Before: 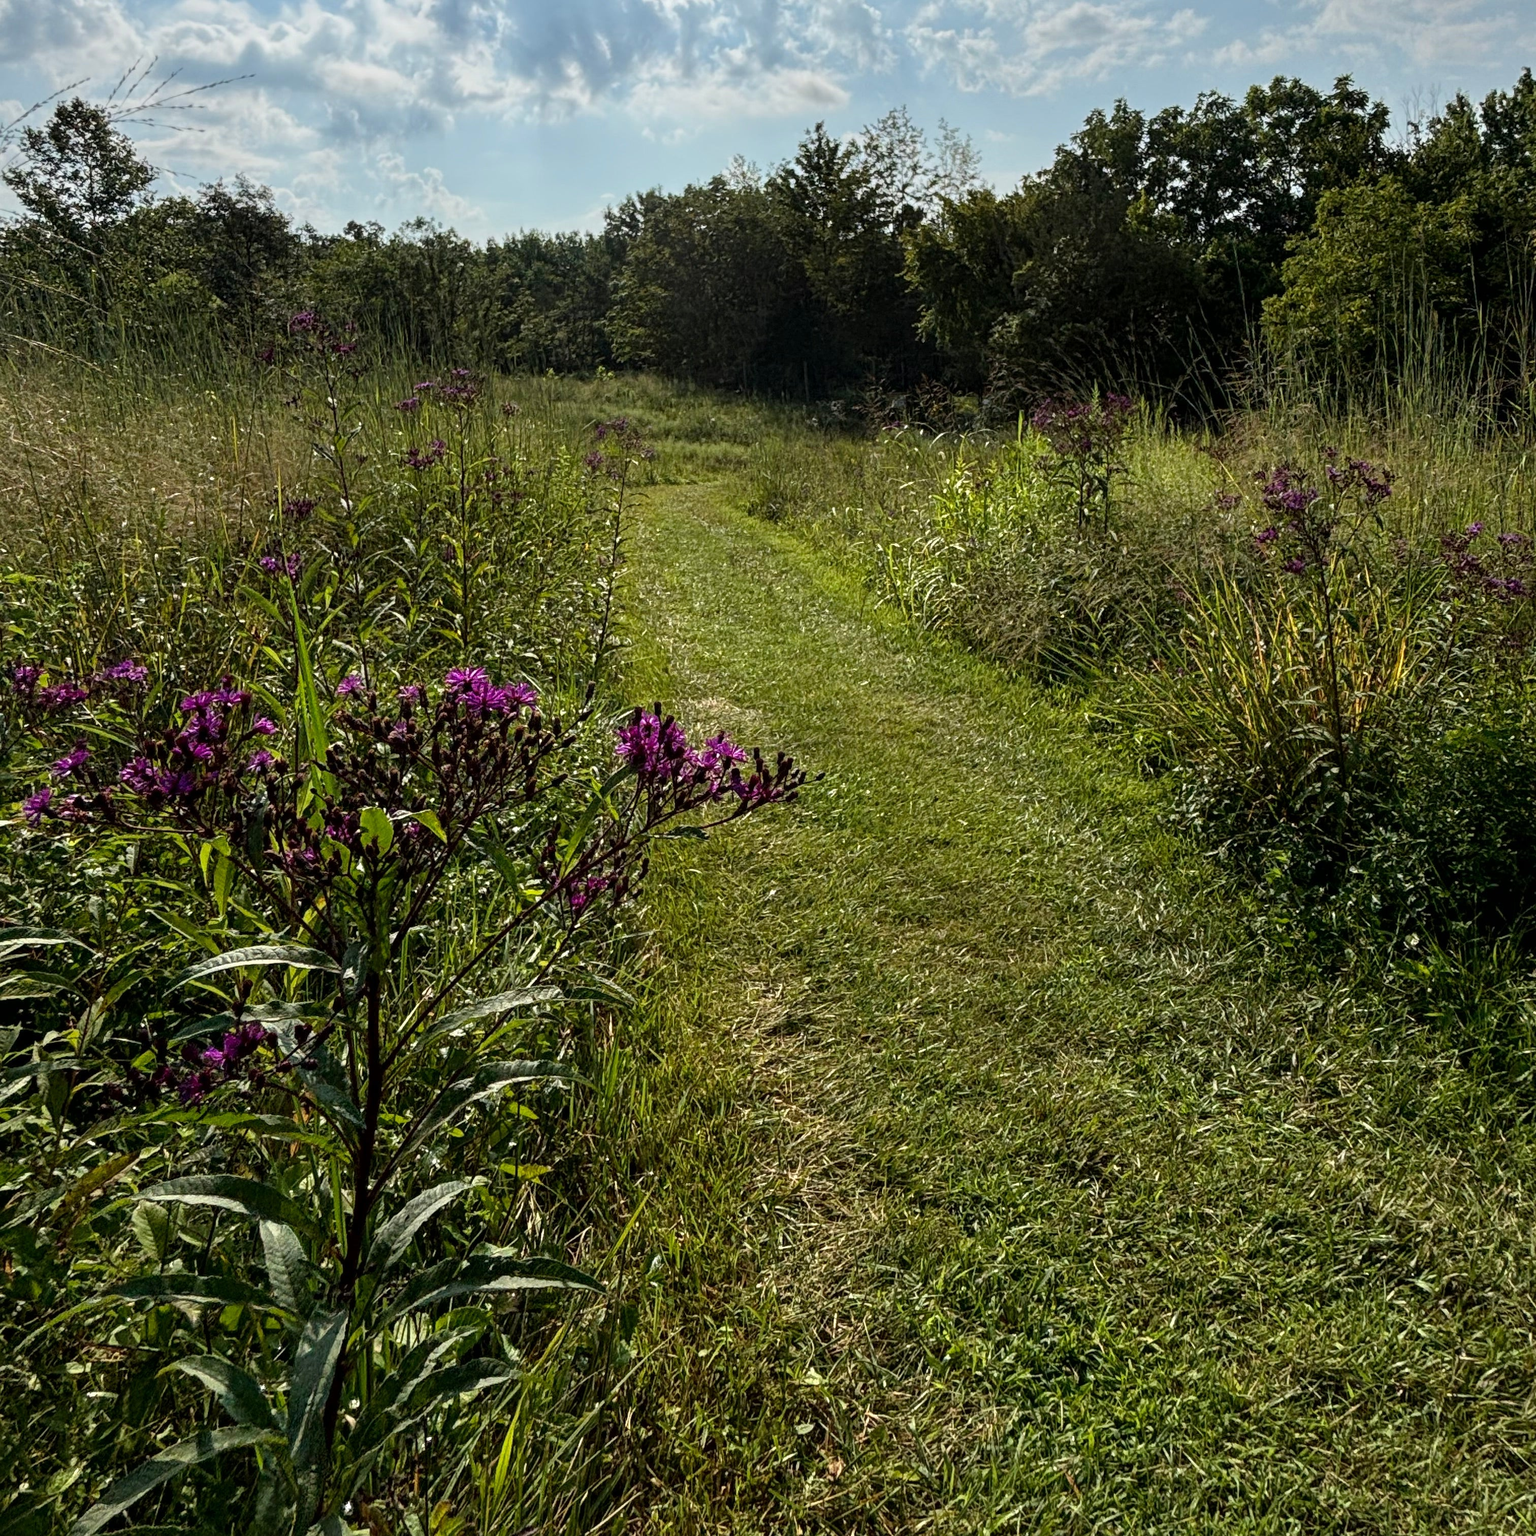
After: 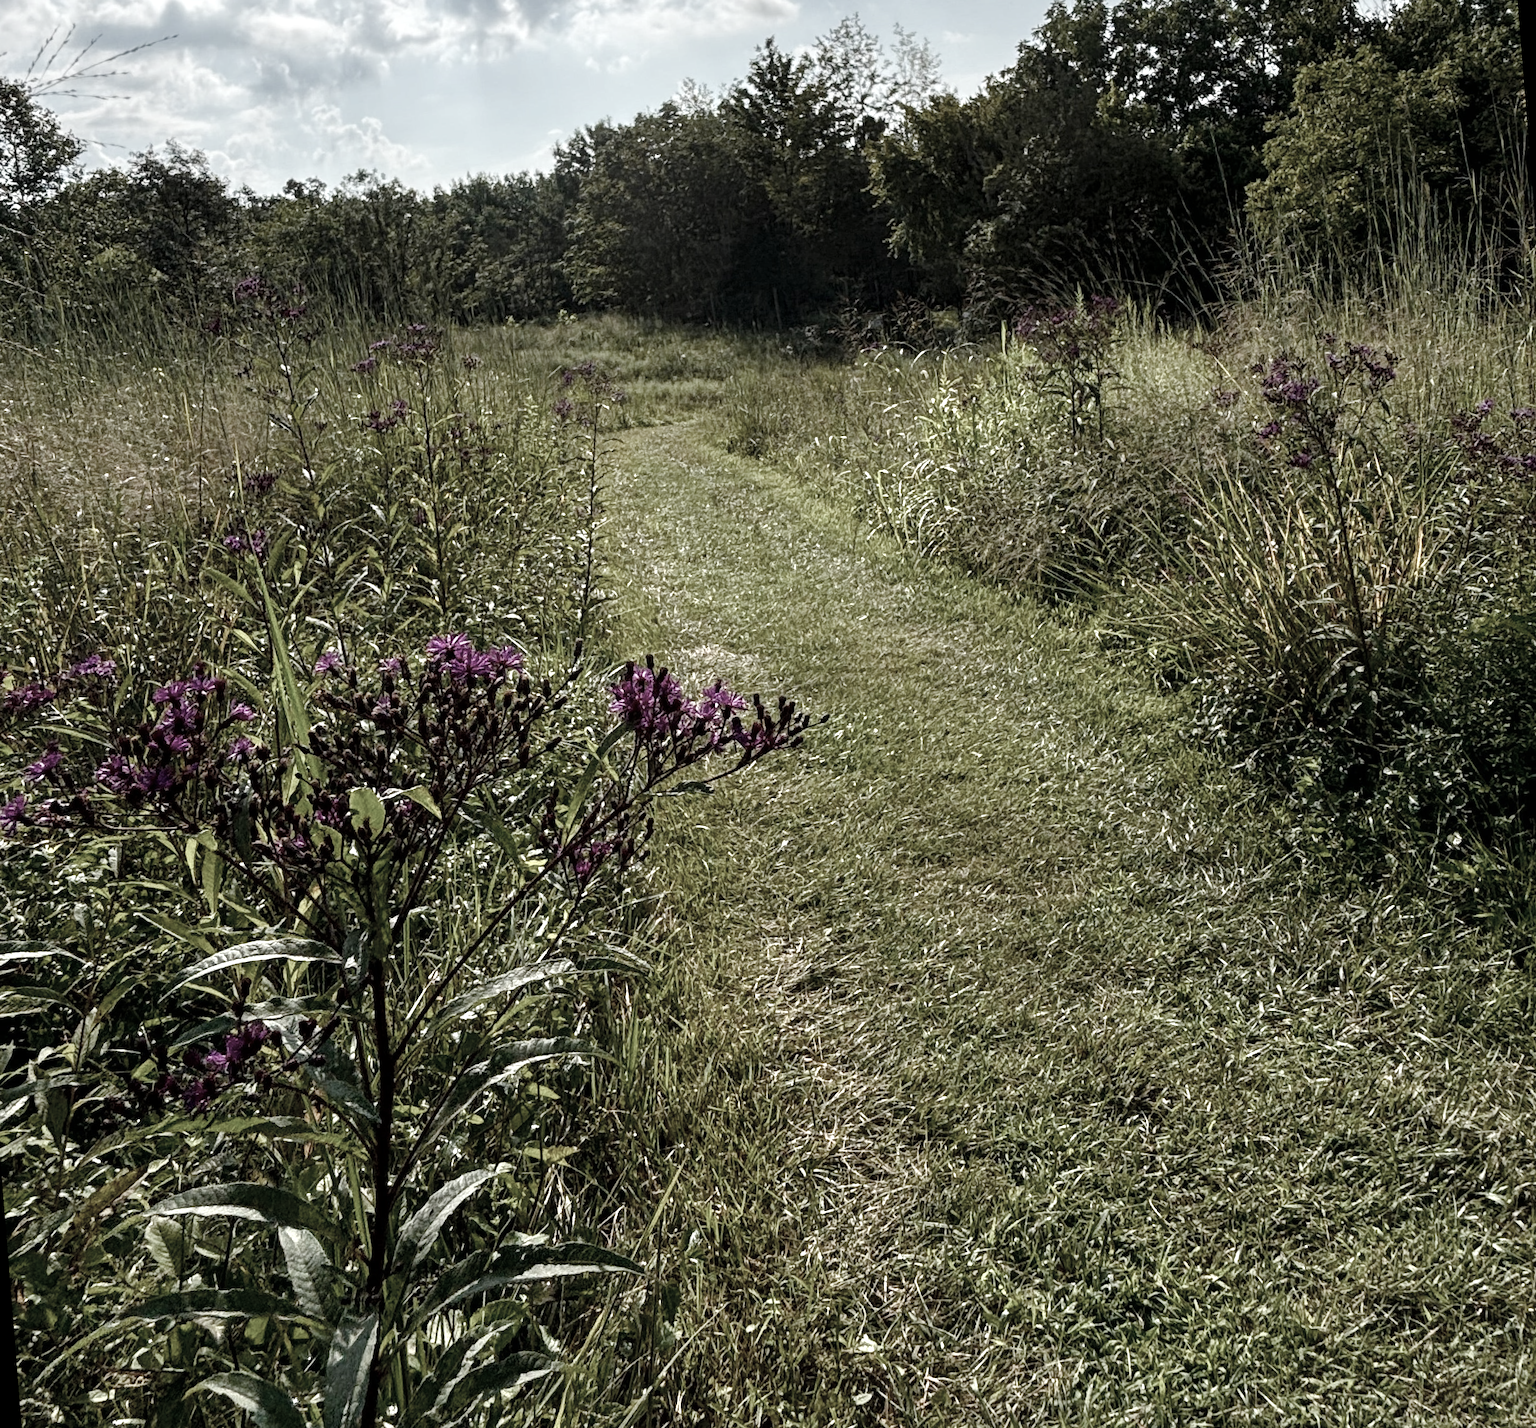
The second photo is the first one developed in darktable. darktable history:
rotate and perspective: rotation -4.57°, crop left 0.054, crop right 0.944, crop top 0.087, crop bottom 0.914
contrast brightness saturation: contrast 0.06, brightness -0.01, saturation -0.23
color balance rgb: perceptual saturation grading › global saturation 20%, perceptual saturation grading › highlights -50%, perceptual saturation grading › shadows 30%, perceptual brilliance grading › global brilliance 10%, perceptual brilliance grading › shadows 15%
color correction: saturation 0.5
